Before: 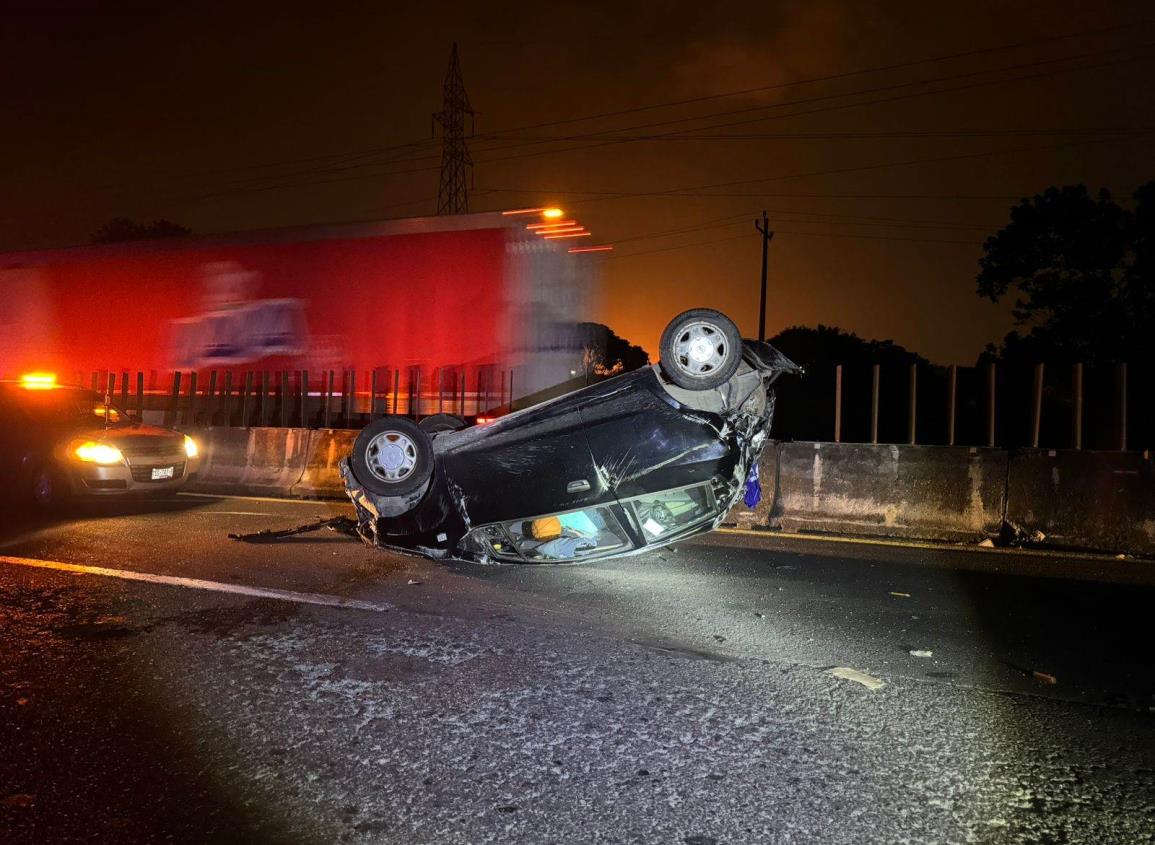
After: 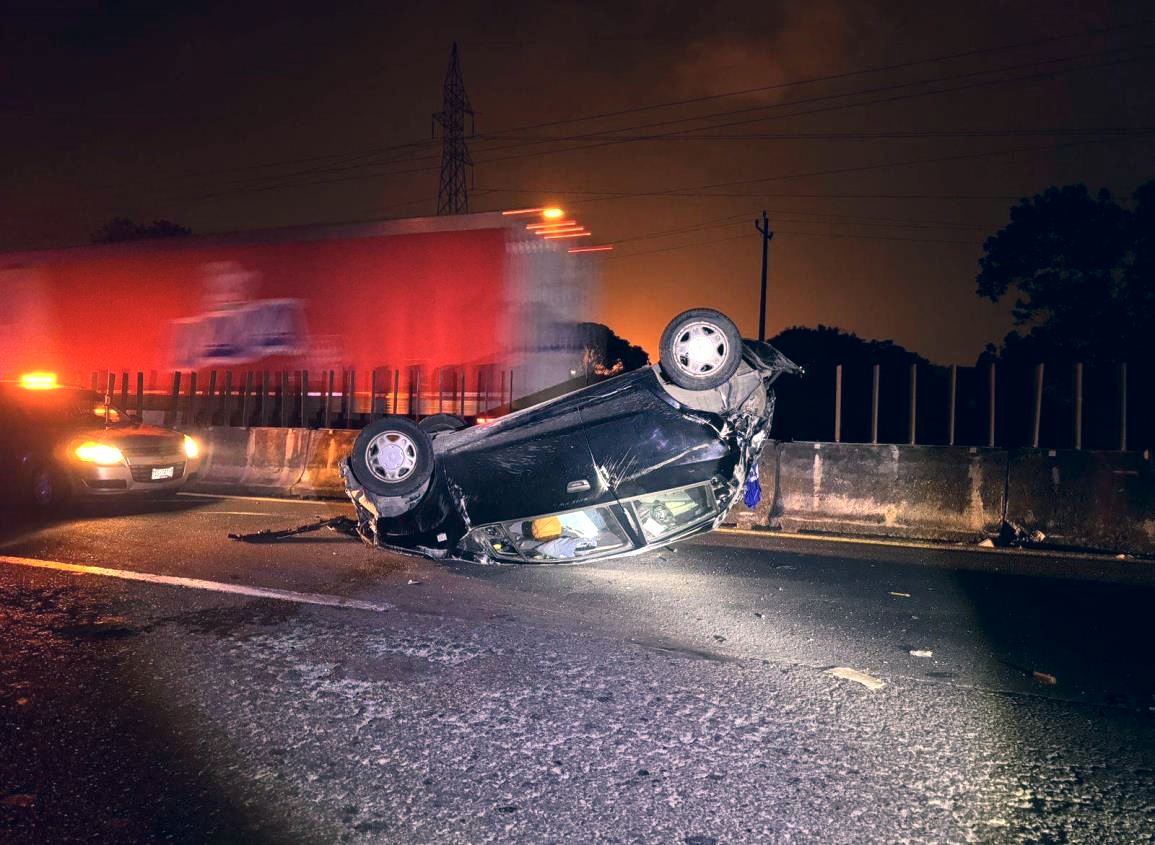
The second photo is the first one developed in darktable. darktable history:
exposure: exposure 0.6 EV, compensate highlight preservation false
color correction: highlights a* 14.46, highlights b* 5.85, shadows a* -5.53, shadows b* -15.24, saturation 0.85
